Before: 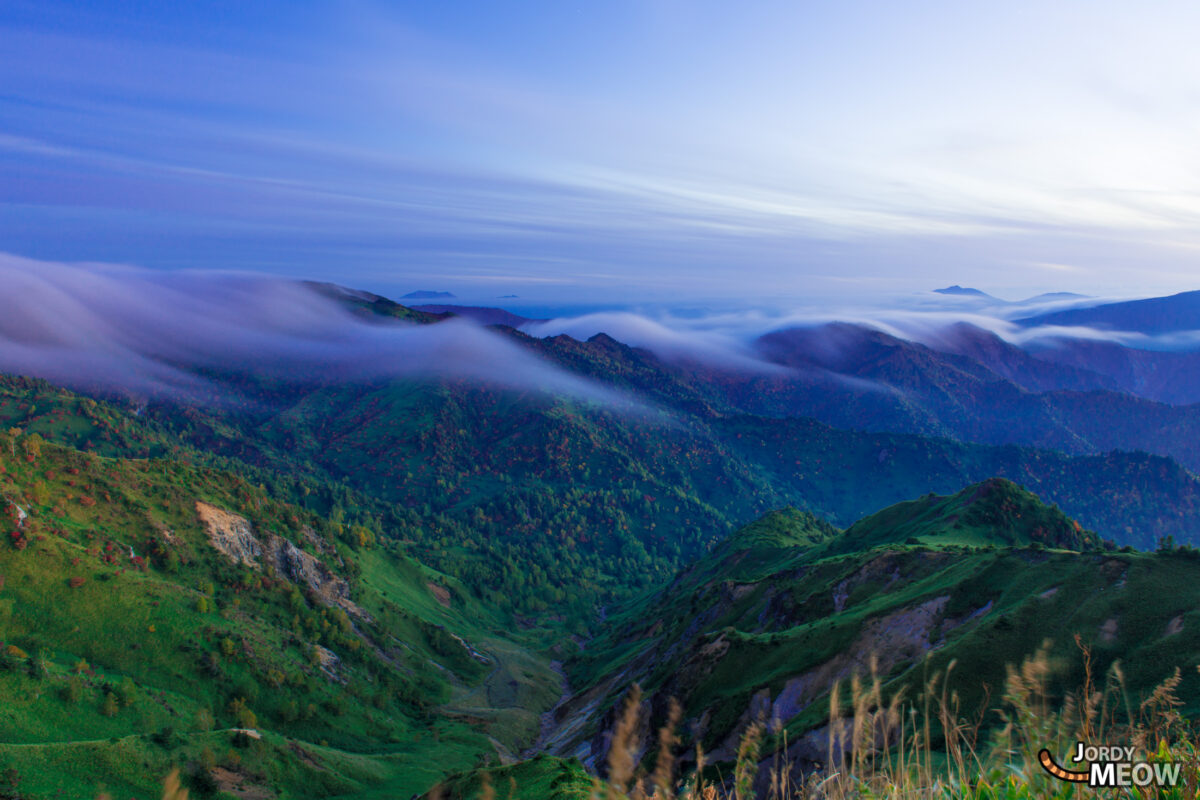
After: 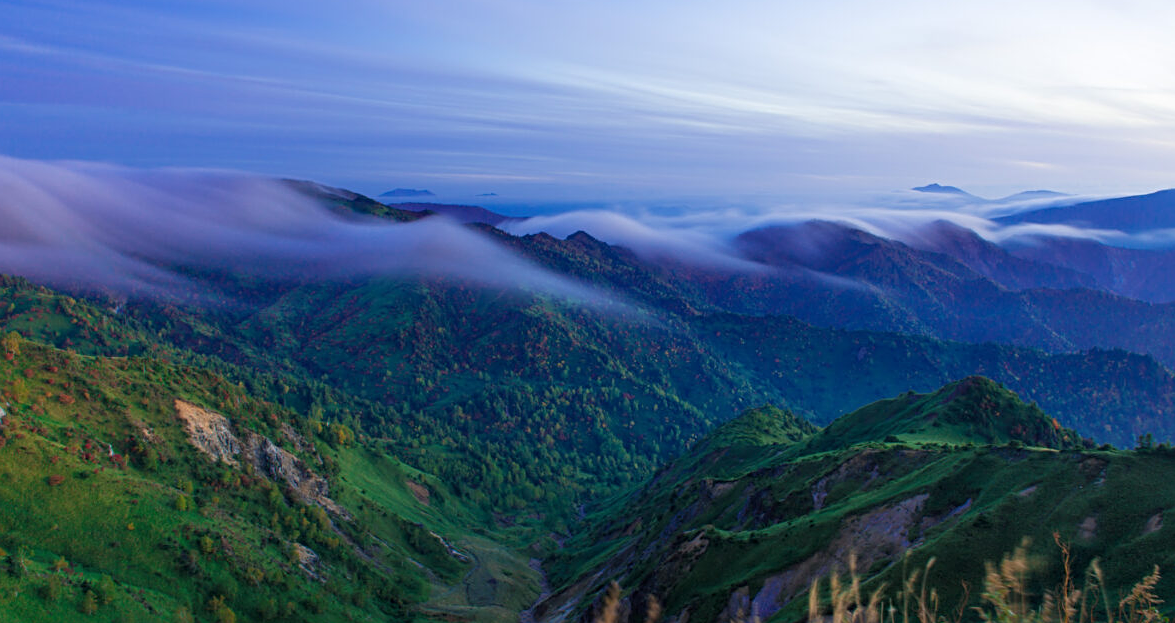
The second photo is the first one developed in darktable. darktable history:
sharpen: radius 2.529, amount 0.323
crop and rotate: left 1.814%, top 12.818%, right 0.25%, bottom 9.225%
base curve: curves: ch0 [(0, 0) (0.297, 0.298) (1, 1)], preserve colors none
